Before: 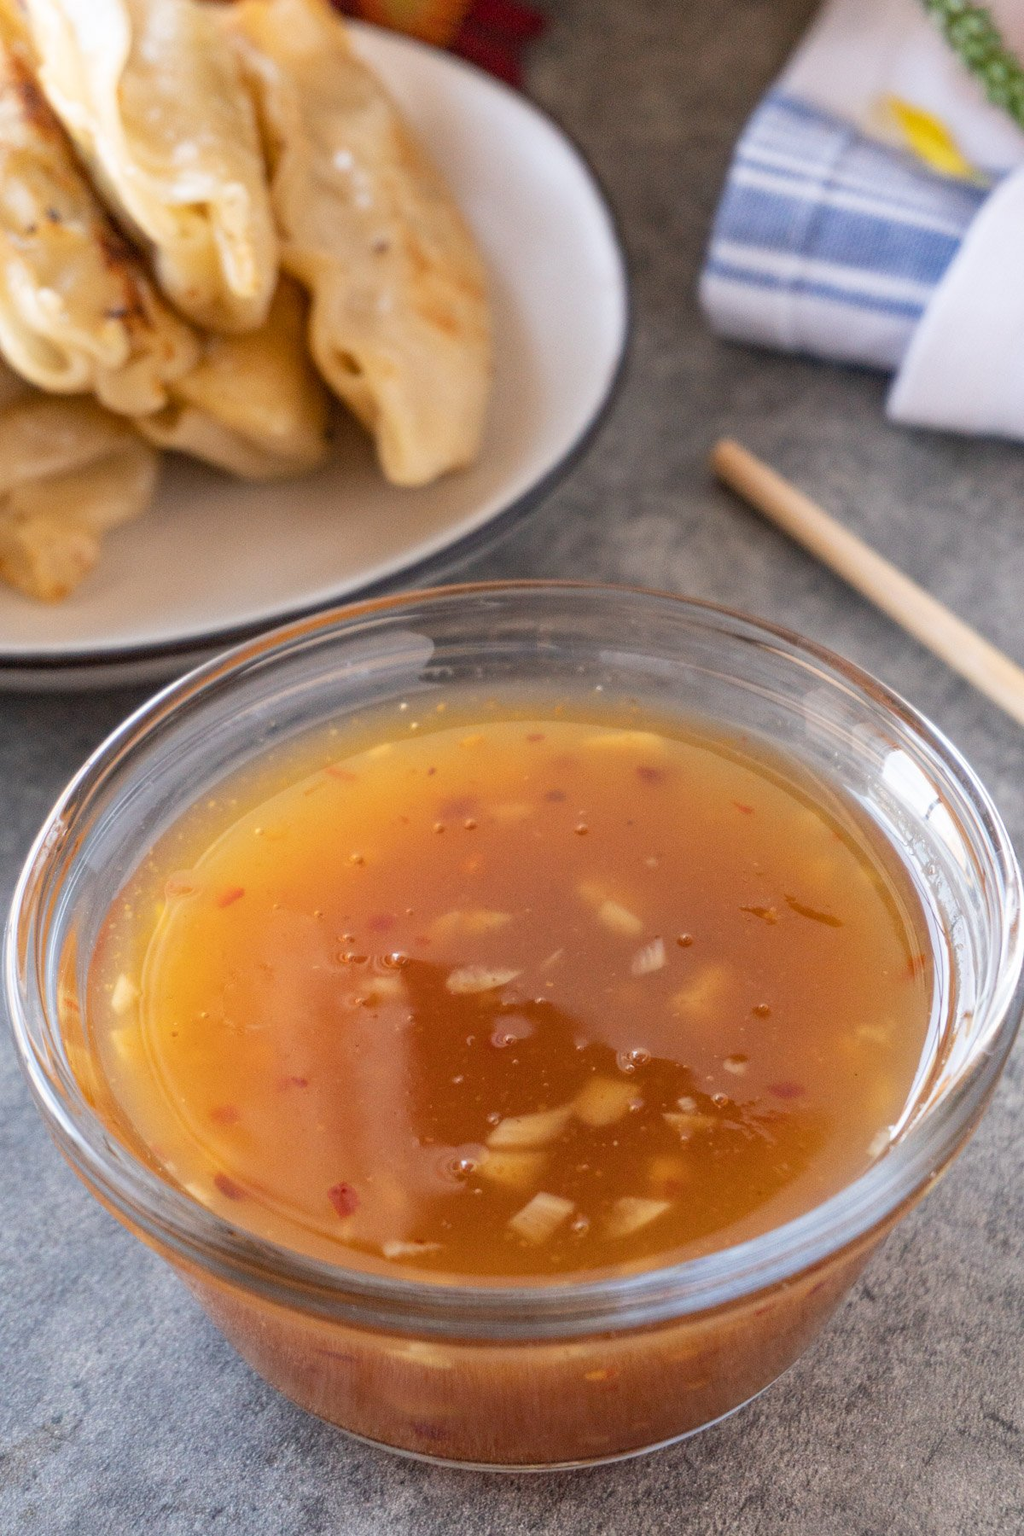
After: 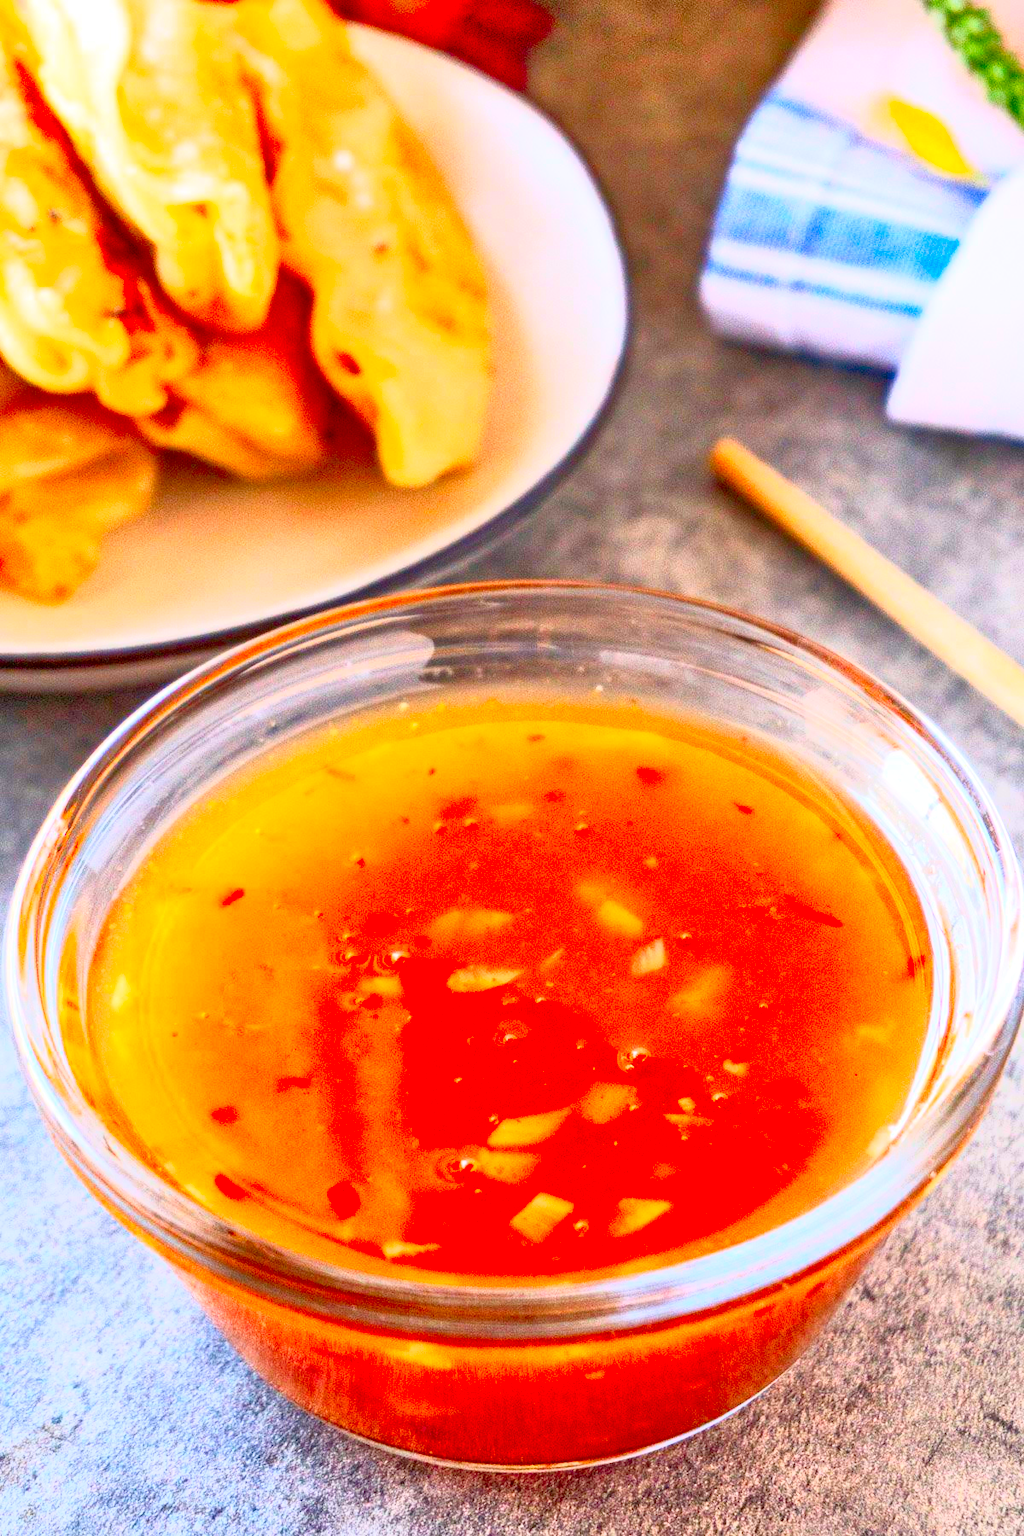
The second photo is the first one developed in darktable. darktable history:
tone equalizer: -7 EV 0.15 EV, -6 EV 0.6 EV, -5 EV 1.15 EV, -4 EV 1.33 EV, -3 EV 1.15 EV, -2 EV 0.6 EV, -1 EV 0.15 EV, mask exposure compensation -0.5 EV
color balance: contrast fulcrum 17.78%
exposure: black level correction 0, exposure 1.1 EV, compensate exposure bias true, compensate highlight preservation false
contrast brightness saturation: brightness -1, saturation 1
base curve: curves: ch0 [(0, 0) (0.025, 0.046) (0.112, 0.277) (0.467, 0.74) (0.814, 0.929) (1, 0.942)]
